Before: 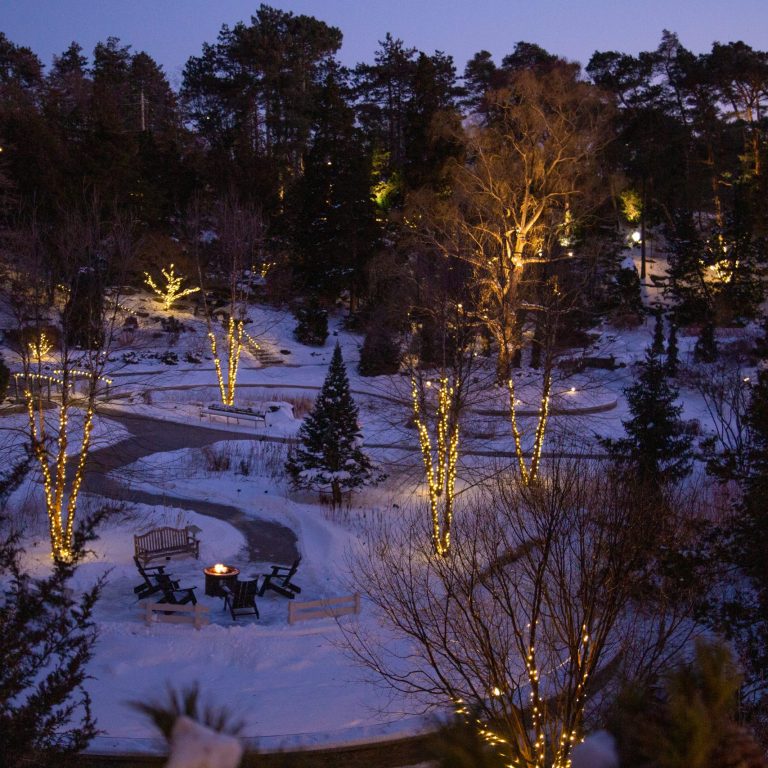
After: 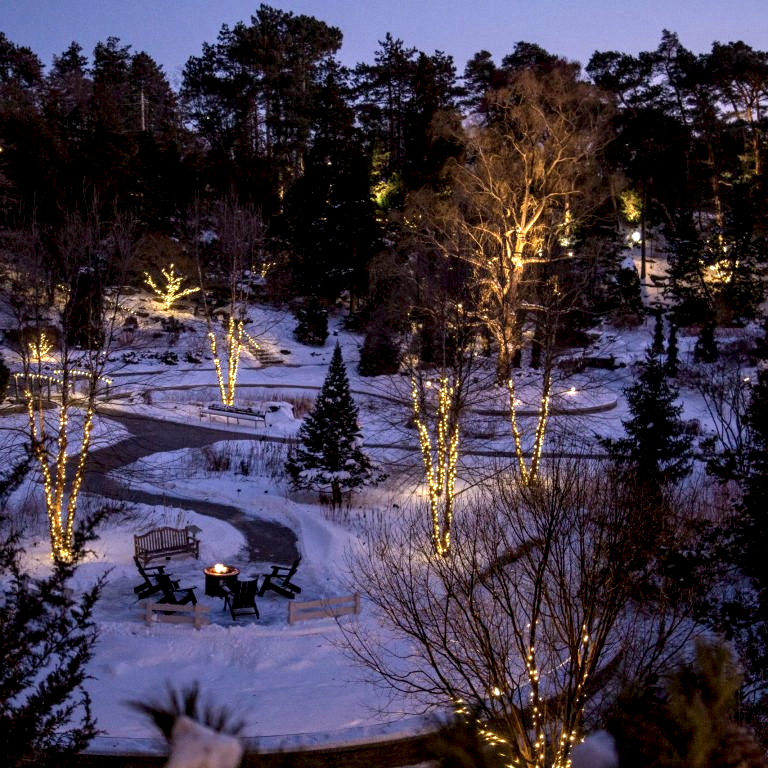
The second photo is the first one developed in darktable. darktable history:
local contrast: highlights 78%, shadows 56%, detail 173%, midtone range 0.433
shadows and highlights: shadows -1.07, highlights 40.61
